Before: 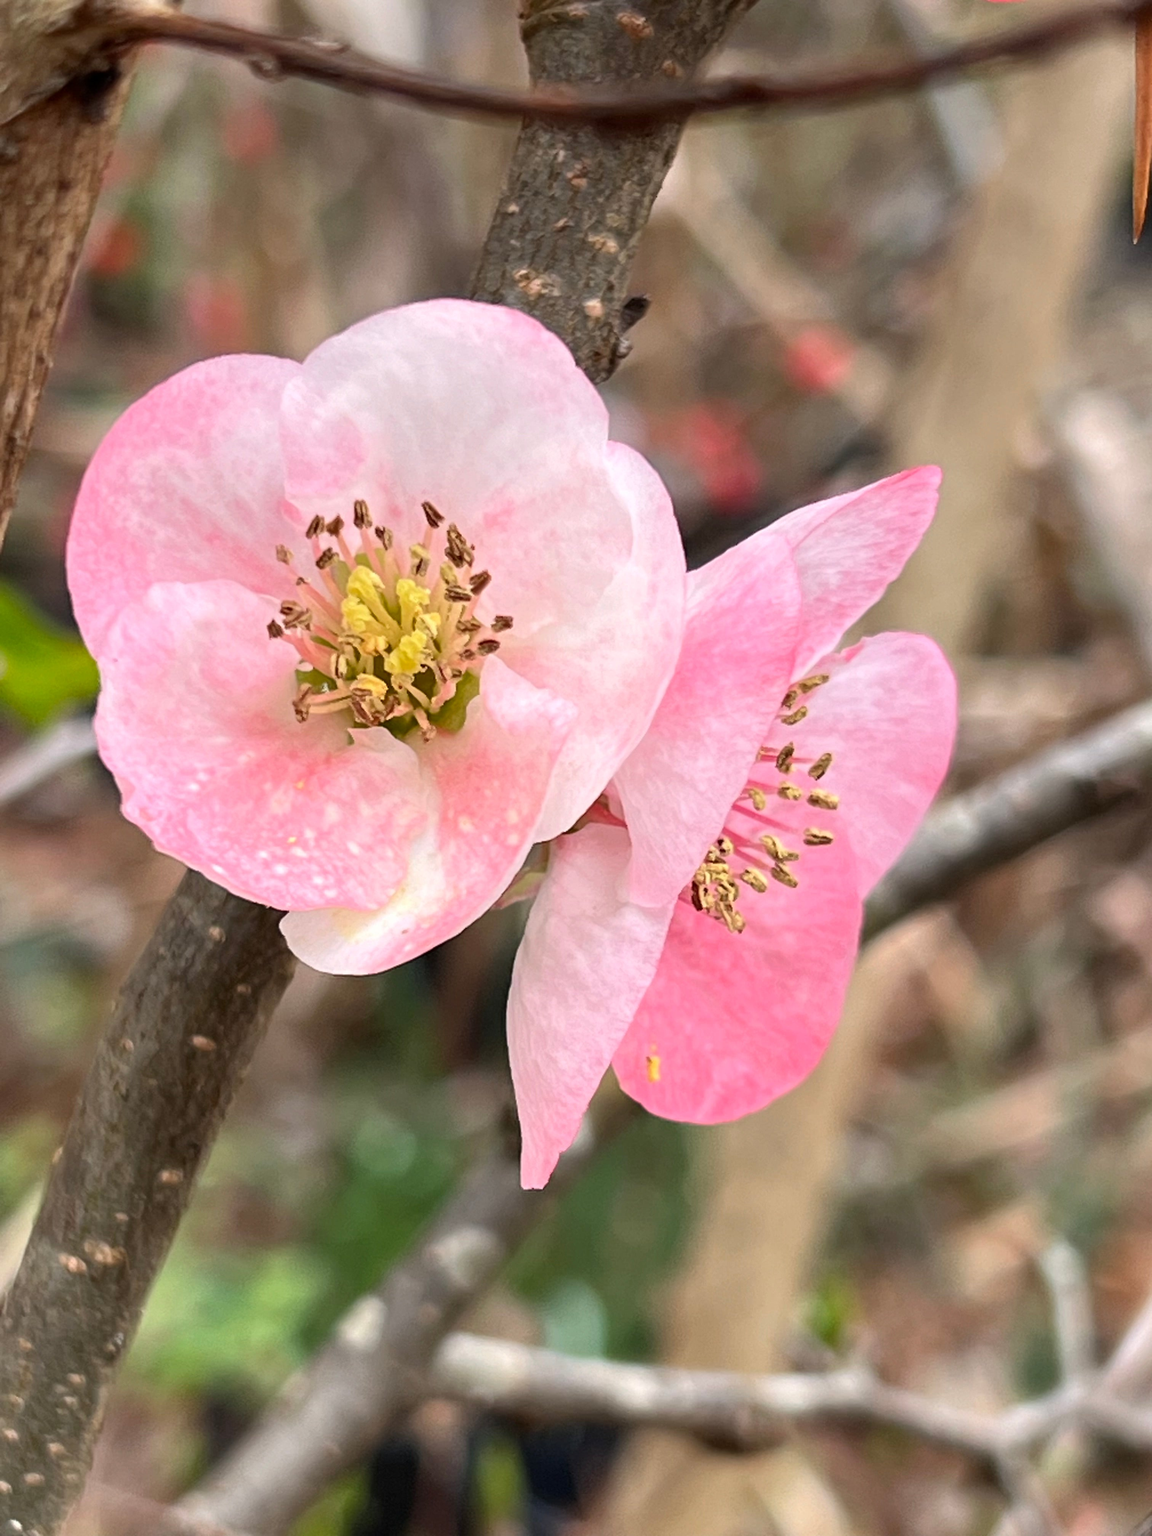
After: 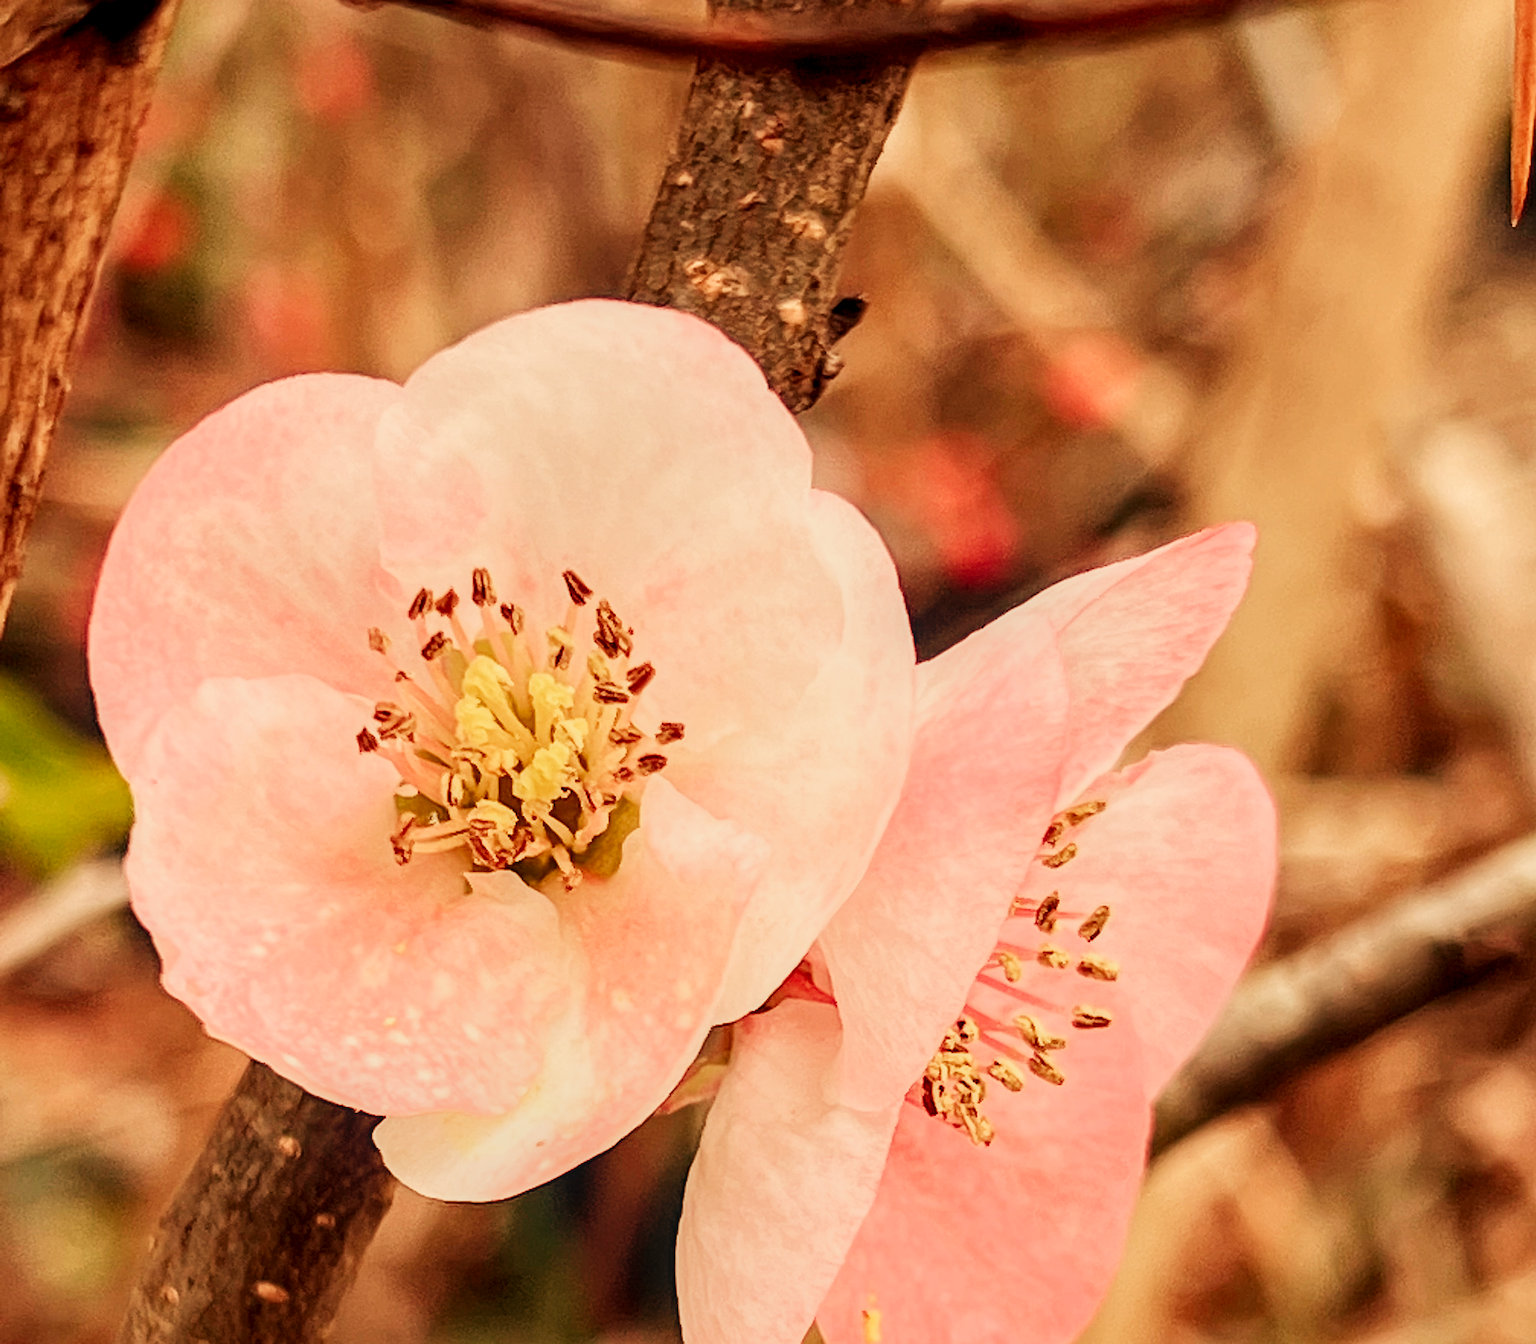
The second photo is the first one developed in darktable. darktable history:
sigmoid: skew -0.2, preserve hue 0%, red attenuation 0.1, red rotation 0.035, green attenuation 0.1, green rotation -0.017, blue attenuation 0.15, blue rotation -0.052, base primaries Rec2020
local contrast: on, module defaults
exposure: compensate highlight preservation false
crop and rotate: top 4.848%, bottom 29.503%
haze removal: compatibility mode true, adaptive false
sharpen: on, module defaults
white balance: red 1.467, blue 0.684
